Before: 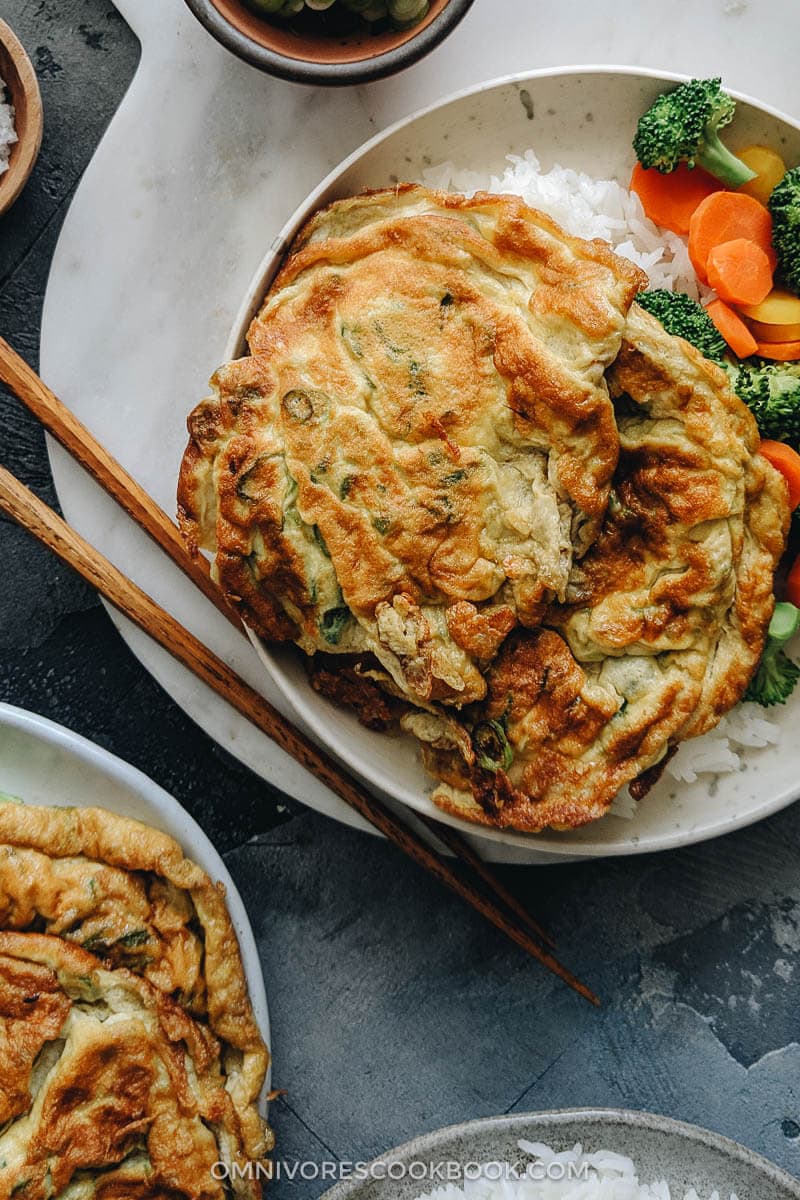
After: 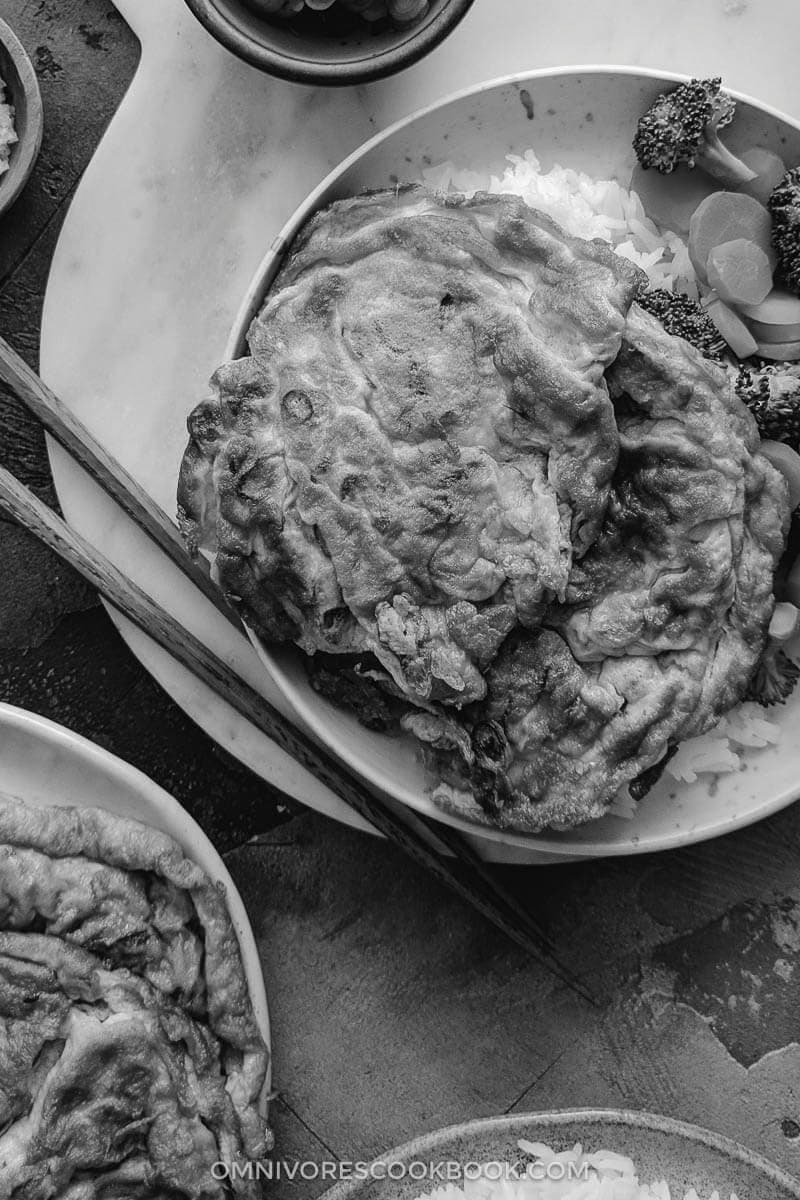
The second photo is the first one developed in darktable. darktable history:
color calibration: output gray [0.31, 0.36, 0.33, 0], gray › normalize channels true, illuminant as shot in camera, x 0.358, y 0.373, temperature 4628.91 K, gamut compression 0.003
color correction: highlights b* 0.046, saturation 0.284
